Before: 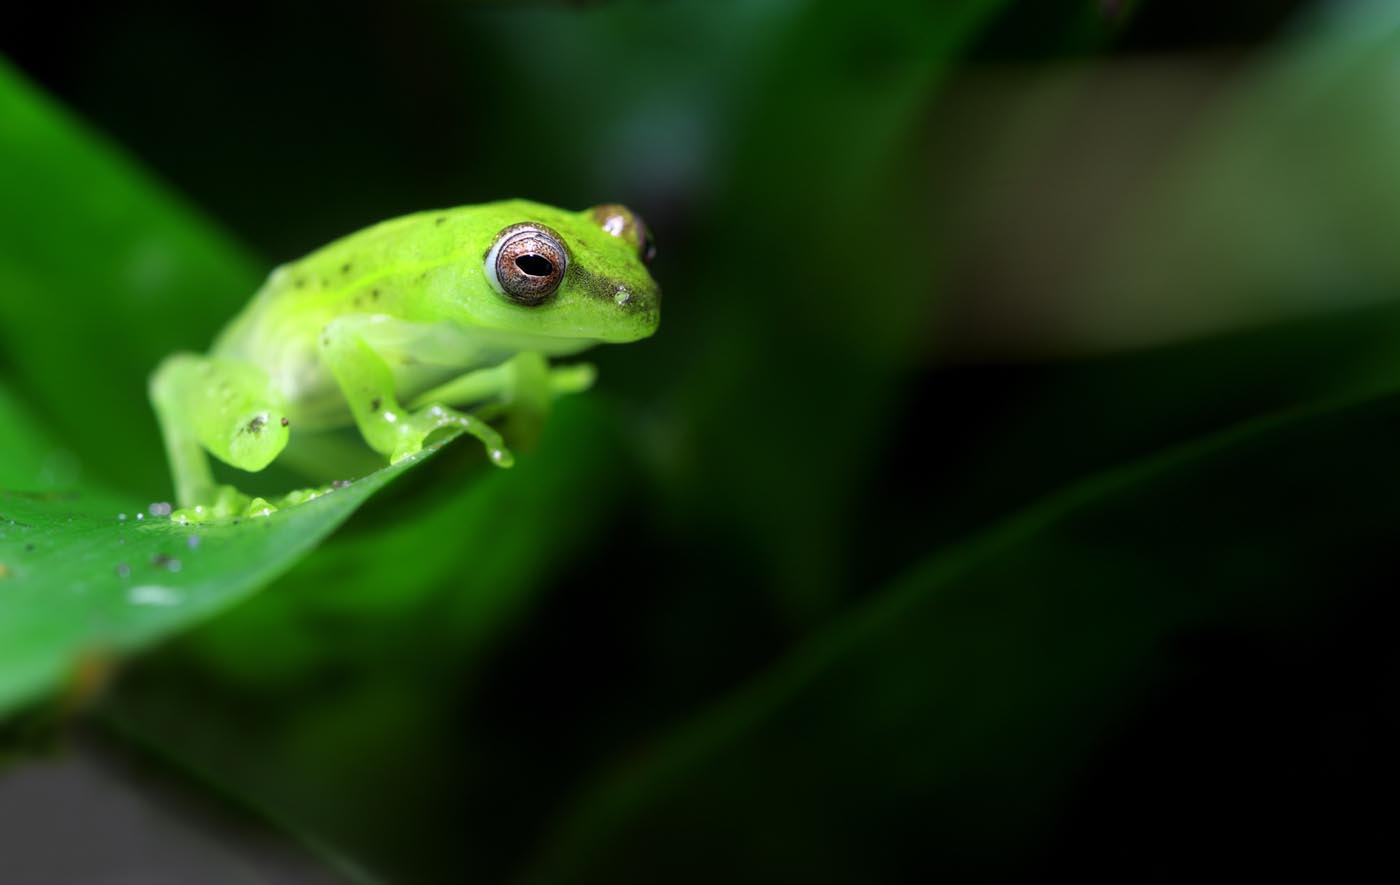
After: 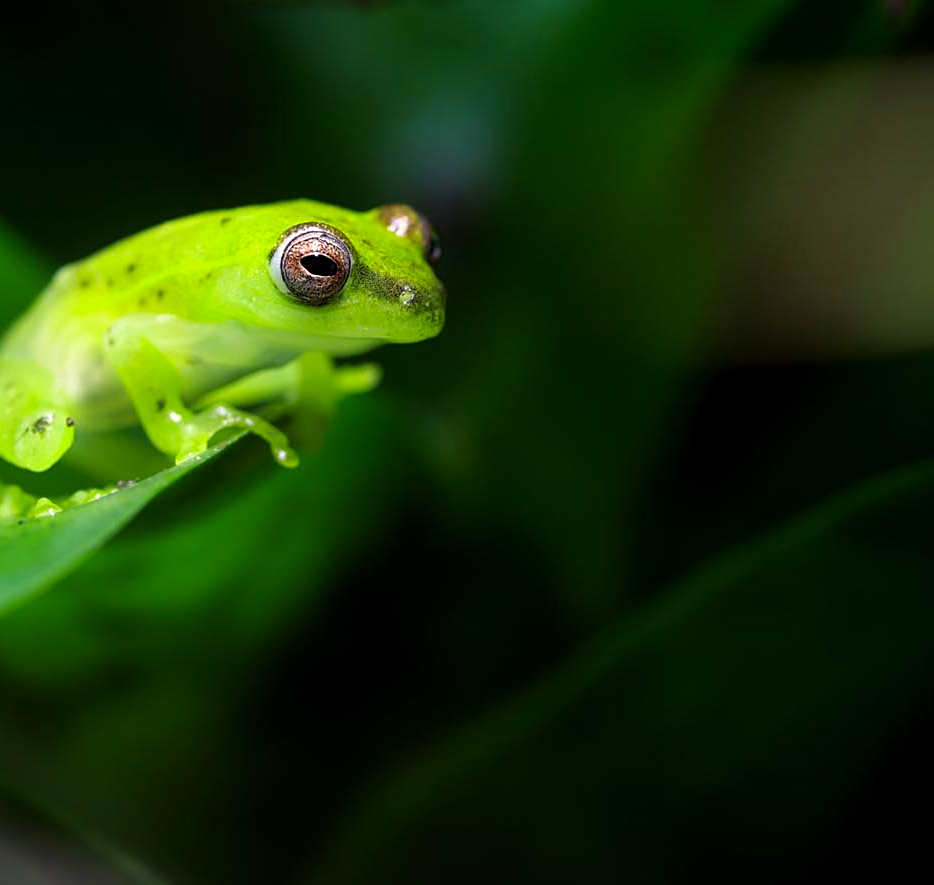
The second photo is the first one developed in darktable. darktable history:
velvia: strength 14.56%
crop: left 15.383%, right 17.874%
sharpen: on, module defaults
color balance rgb: highlights gain › chroma 3.053%, highlights gain › hue 72.08°, perceptual saturation grading › global saturation 10.304%, global vibrance 9.253%
